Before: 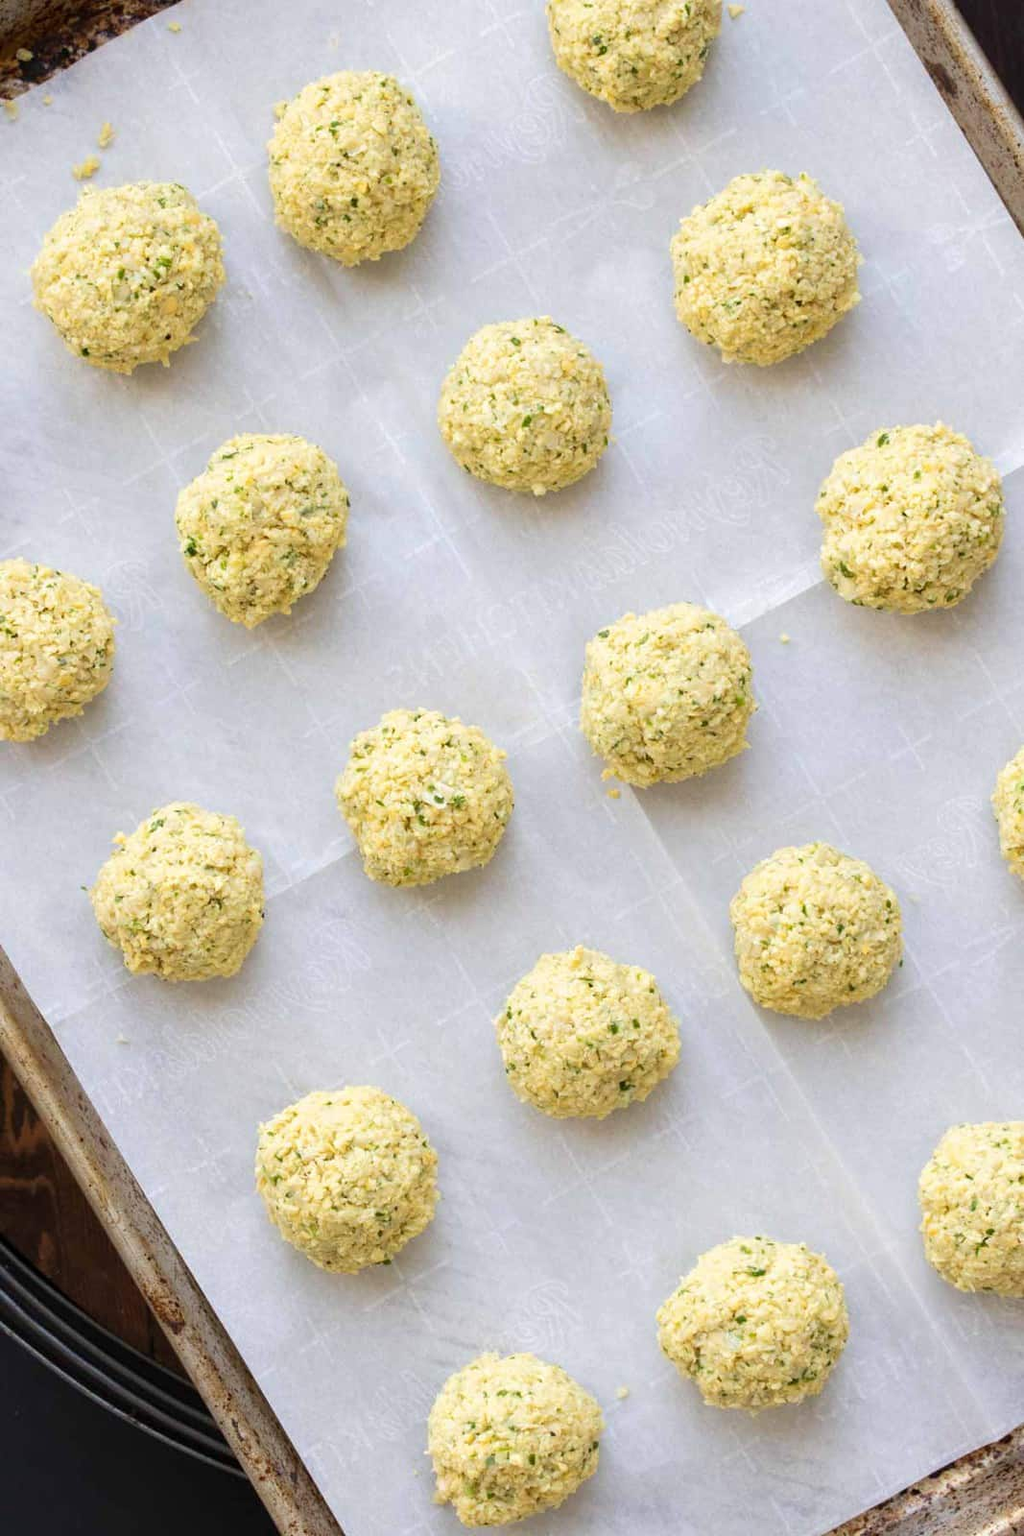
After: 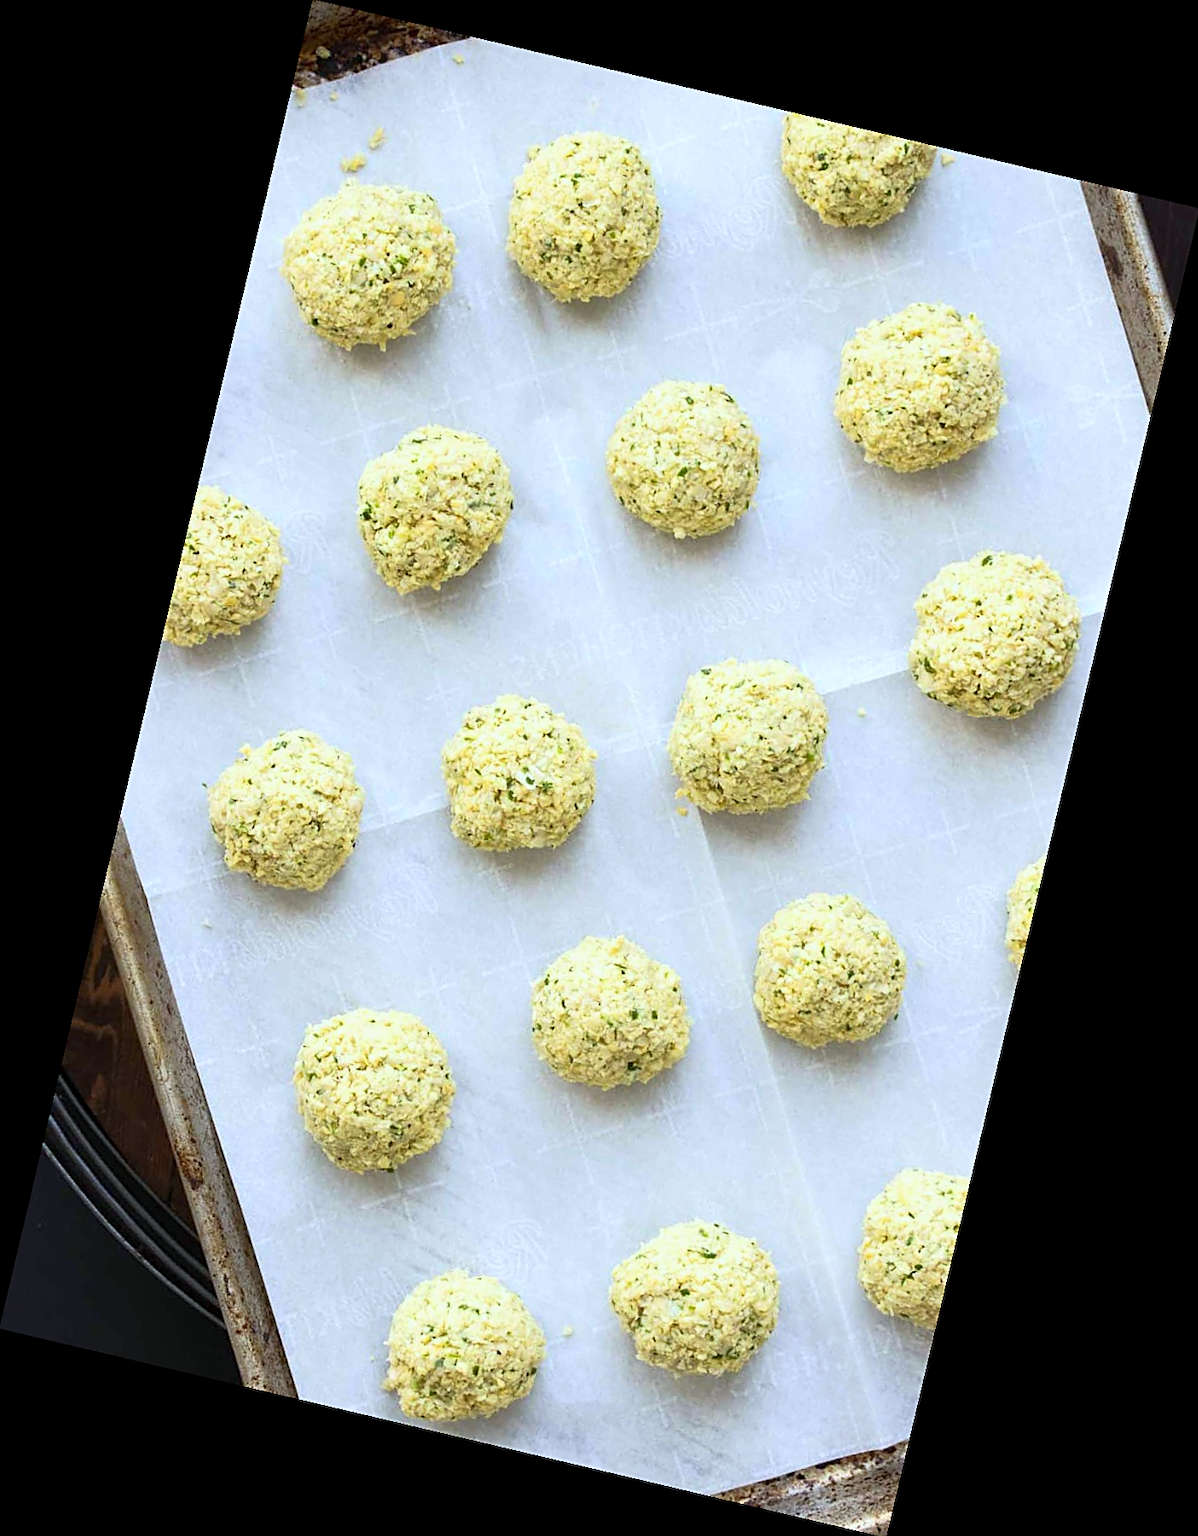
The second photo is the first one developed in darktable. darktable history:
sharpen: on, module defaults
rotate and perspective: rotation 13.27°, automatic cropping off
base curve: curves: ch0 [(0, 0) (0.257, 0.25) (0.482, 0.586) (0.757, 0.871) (1, 1)]
white balance: red 0.925, blue 1.046
